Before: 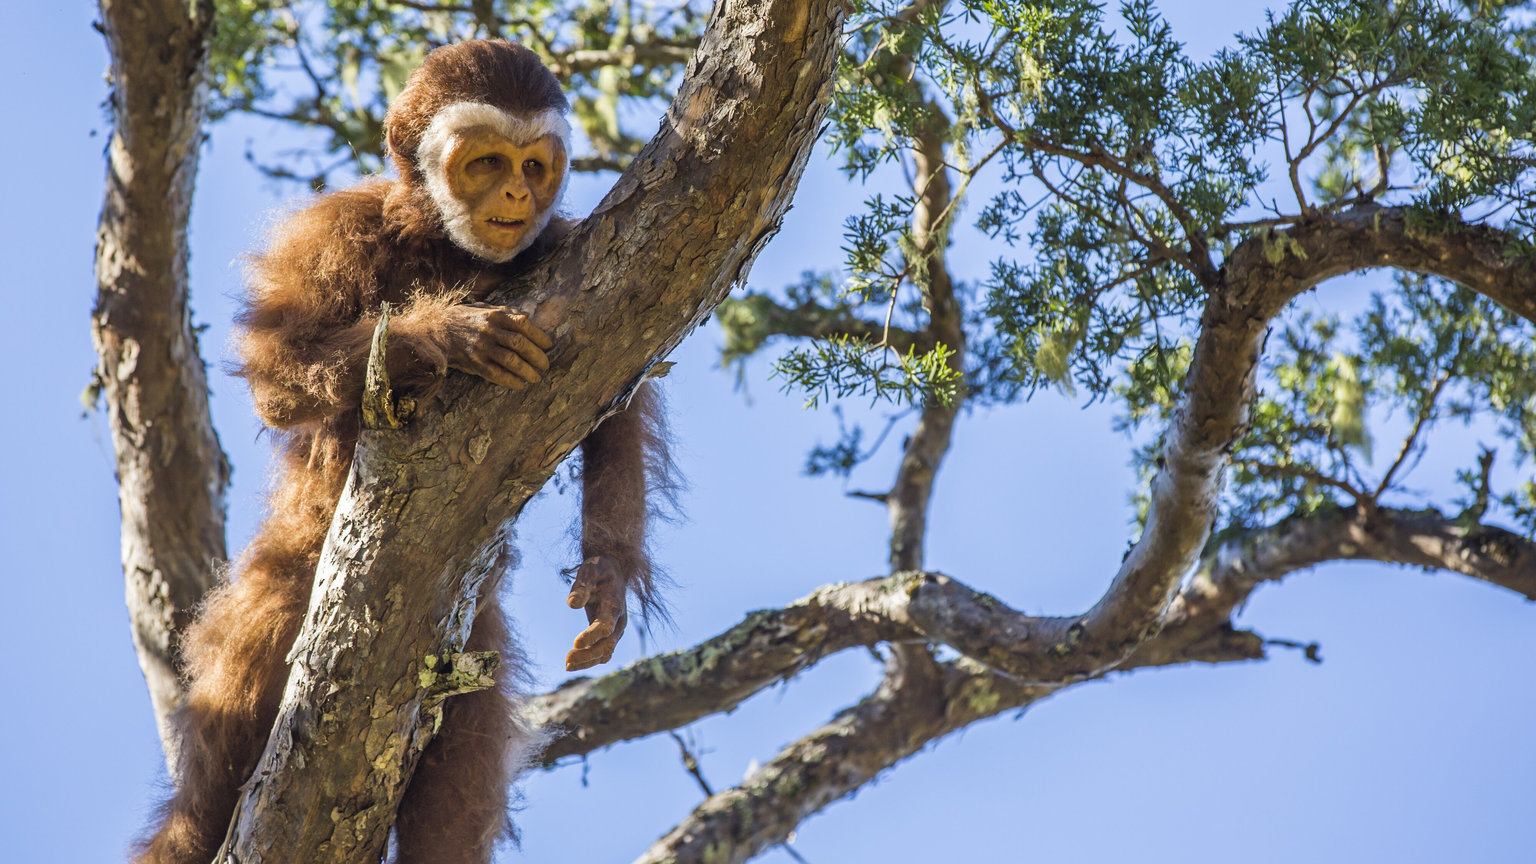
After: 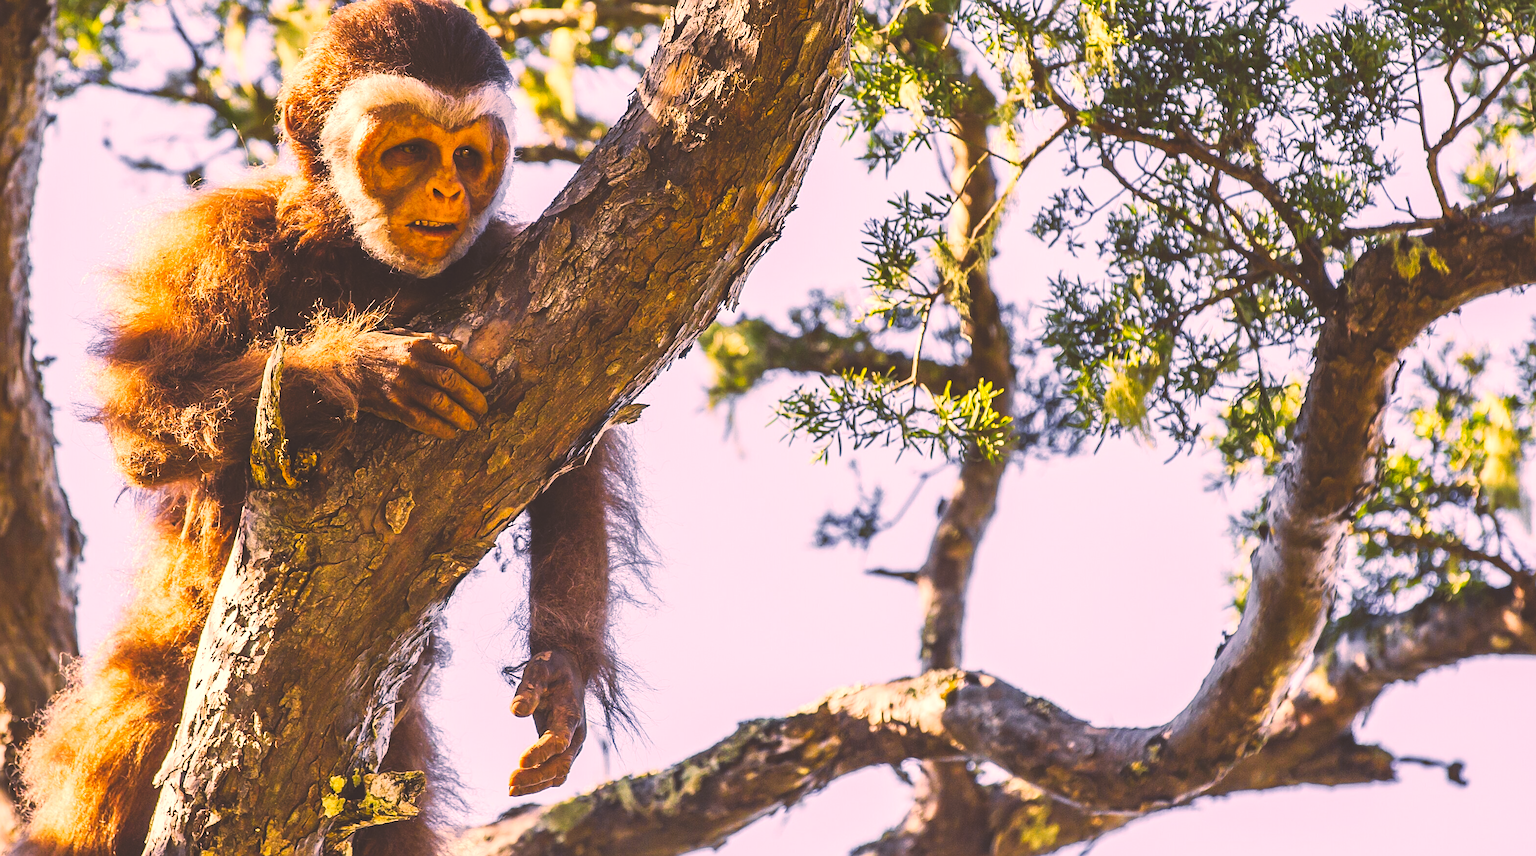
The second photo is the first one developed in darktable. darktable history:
color zones: curves: ch1 [(0.25, 0.61) (0.75, 0.248)]
exposure: black level correction 0, exposure 0.5 EV, compensate highlight preservation false
crop and rotate: left 10.77%, top 5.1%, right 10.41%, bottom 16.76%
white balance: red 0.967, blue 1.049
rotate and perspective: automatic cropping off
tone curve: curves: ch0 [(0, 0) (0.003, 0.183) (0.011, 0.183) (0.025, 0.184) (0.044, 0.188) (0.069, 0.197) (0.1, 0.204) (0.136, 0.212) (0.177, 0.226) (0.224, 0.24) (0.277, 0.273) (0.335, 0.322) (0.399, 0.388) (0.468, 0.468) (0.543, 0.579) (0.623, 0.686) (0.709, 0.792) (0.801, 0.877) (0.898, 0.939) (1, 1)], preserve colors none
color correction: highlights a* 21.88, highlights b* 22.25
sharpen: on, module defaults
